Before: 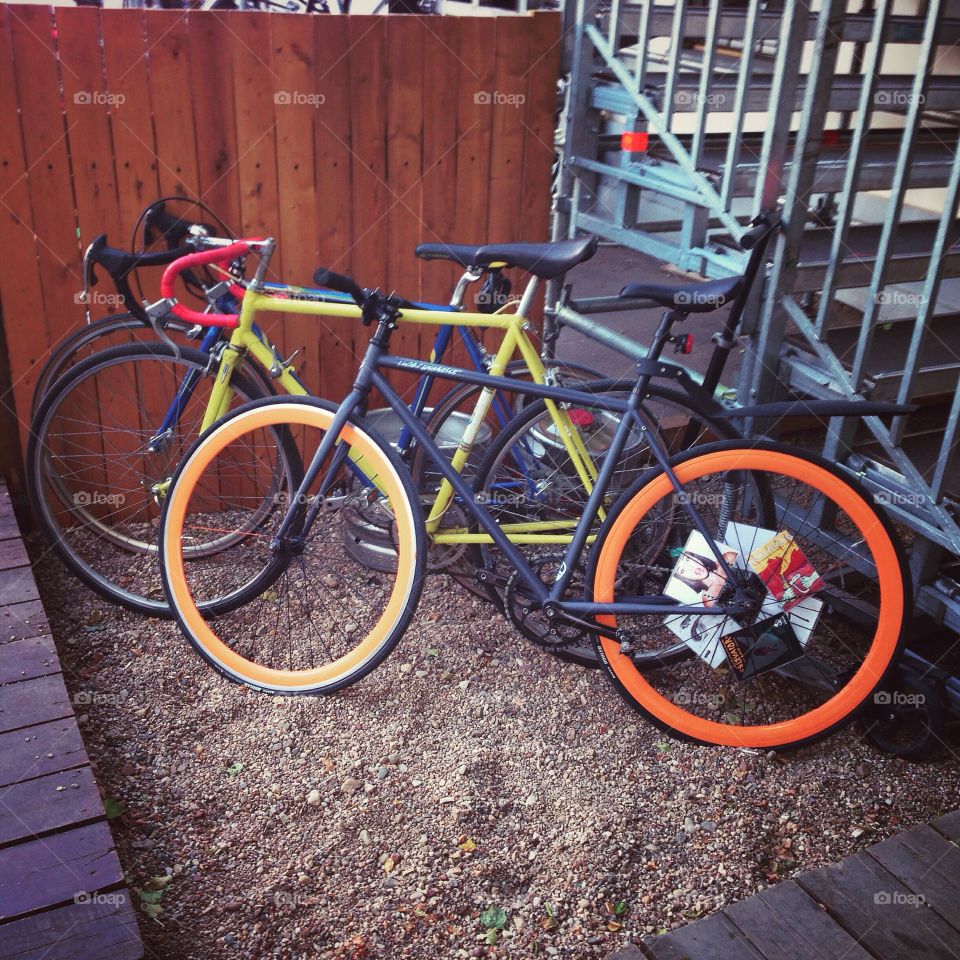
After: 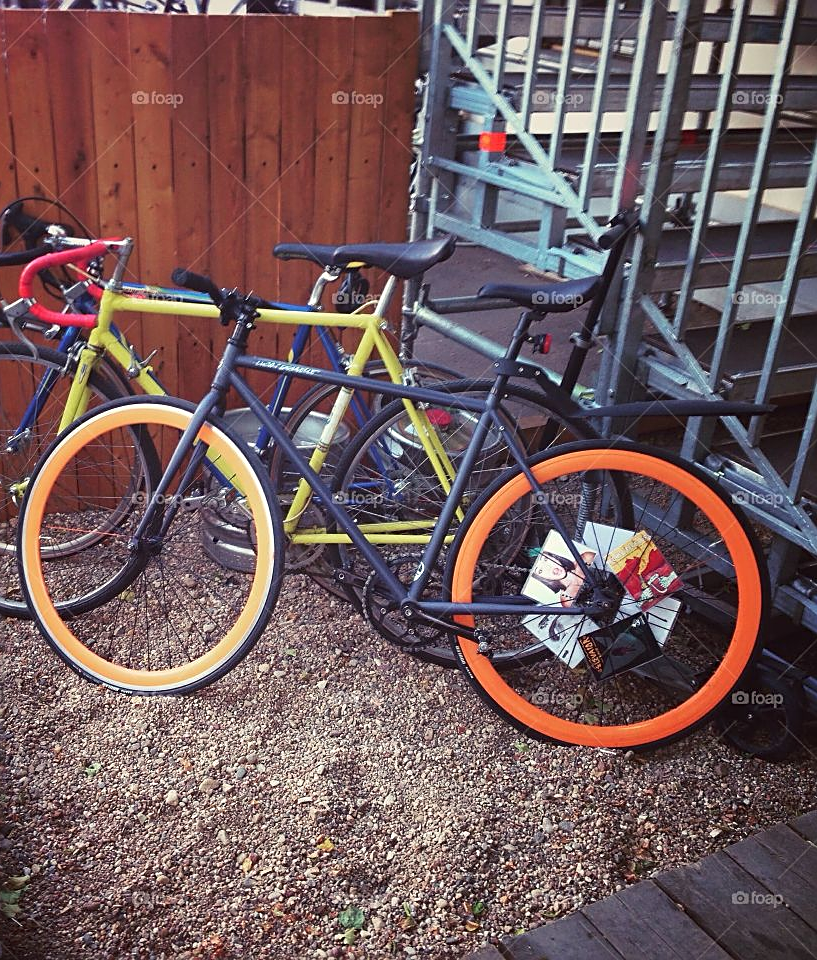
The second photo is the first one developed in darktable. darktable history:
exposure: compensate exposure bias true, compensate highlight preservation false
sharpen: on, module defaults
crop and rotate: left 14.794%
color correction: highlights b* 3.03
